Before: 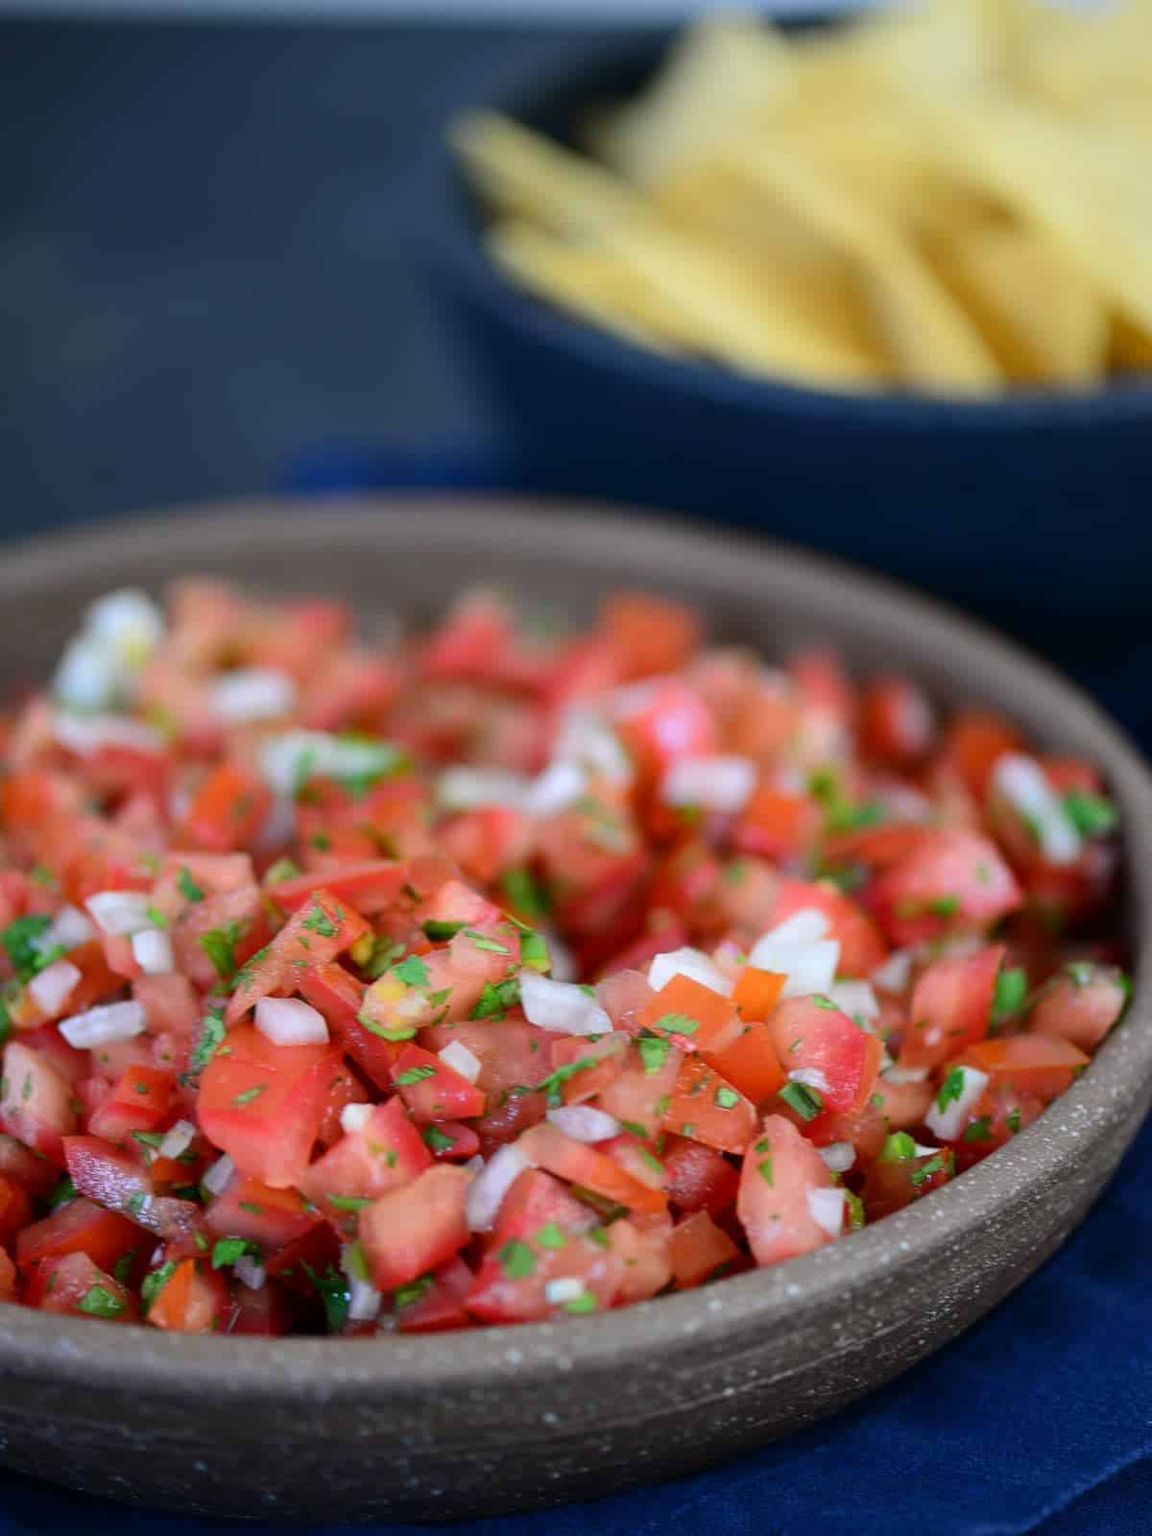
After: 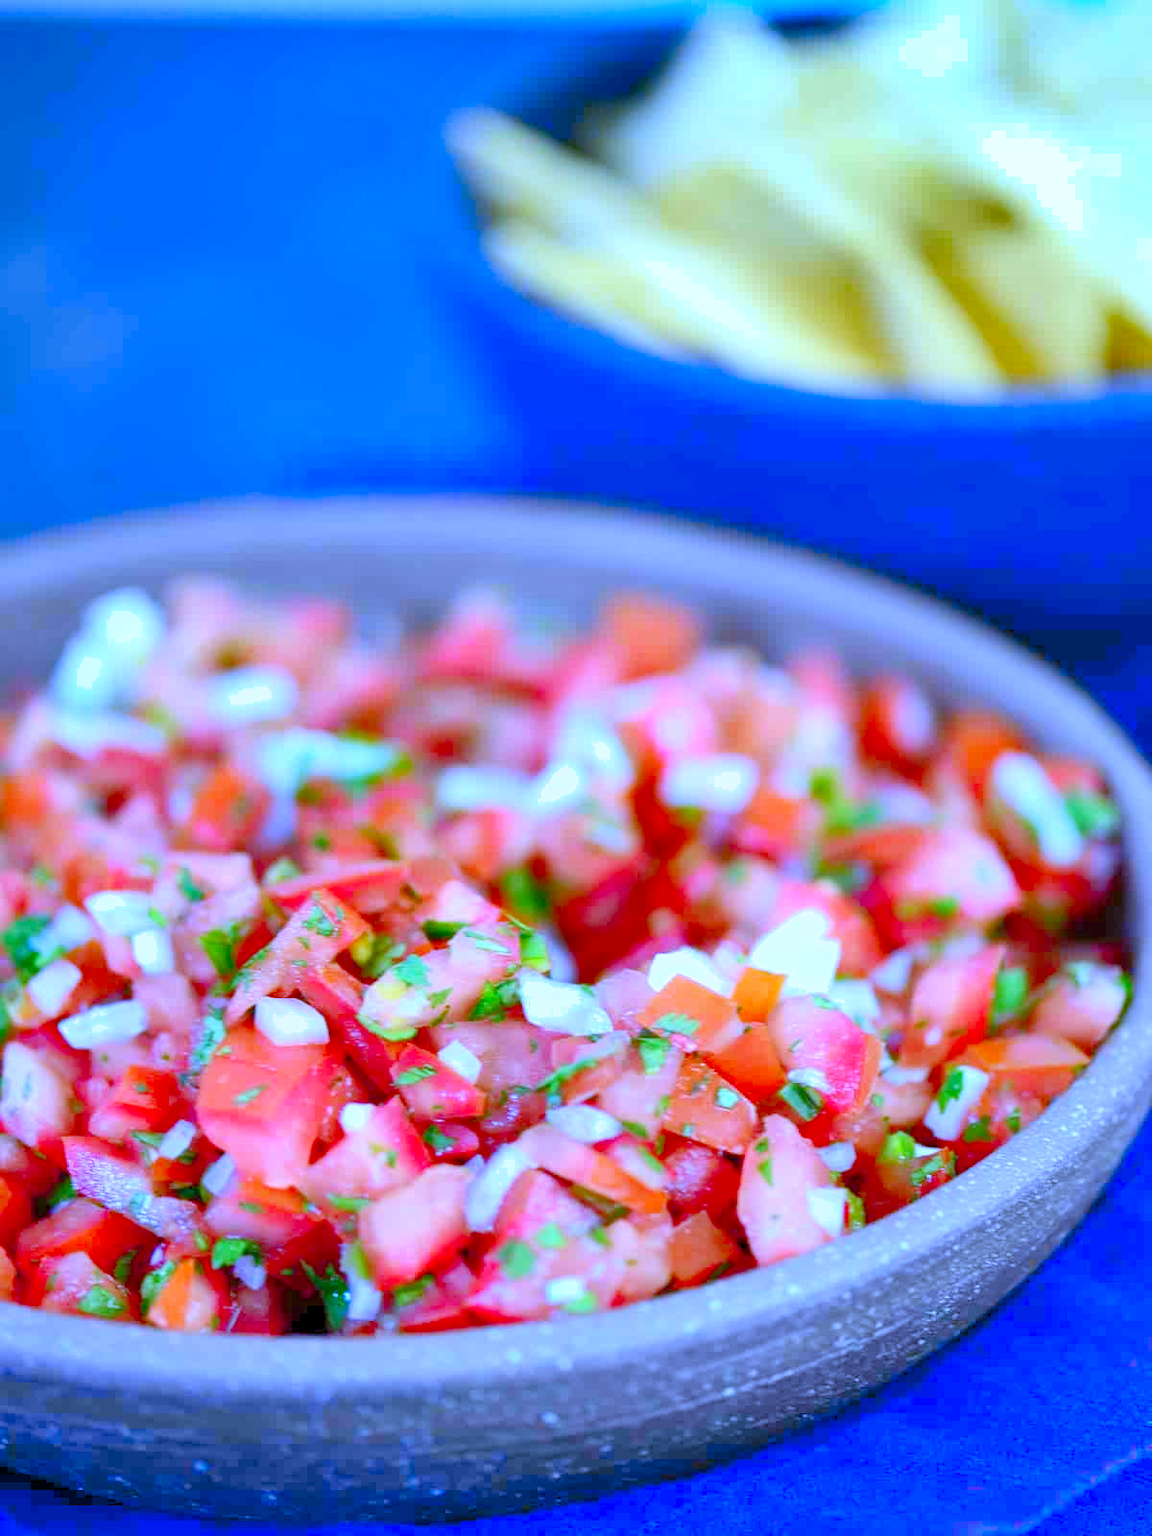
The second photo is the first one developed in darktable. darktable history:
white balance: red 0.766, blue 1.537
levels: levels [0.008, 0.318, 0.836]
shadows and highlights: radius 108.52, shadows 23.73, highlights -59.32, low approximation 0.01, soften with gaussian
